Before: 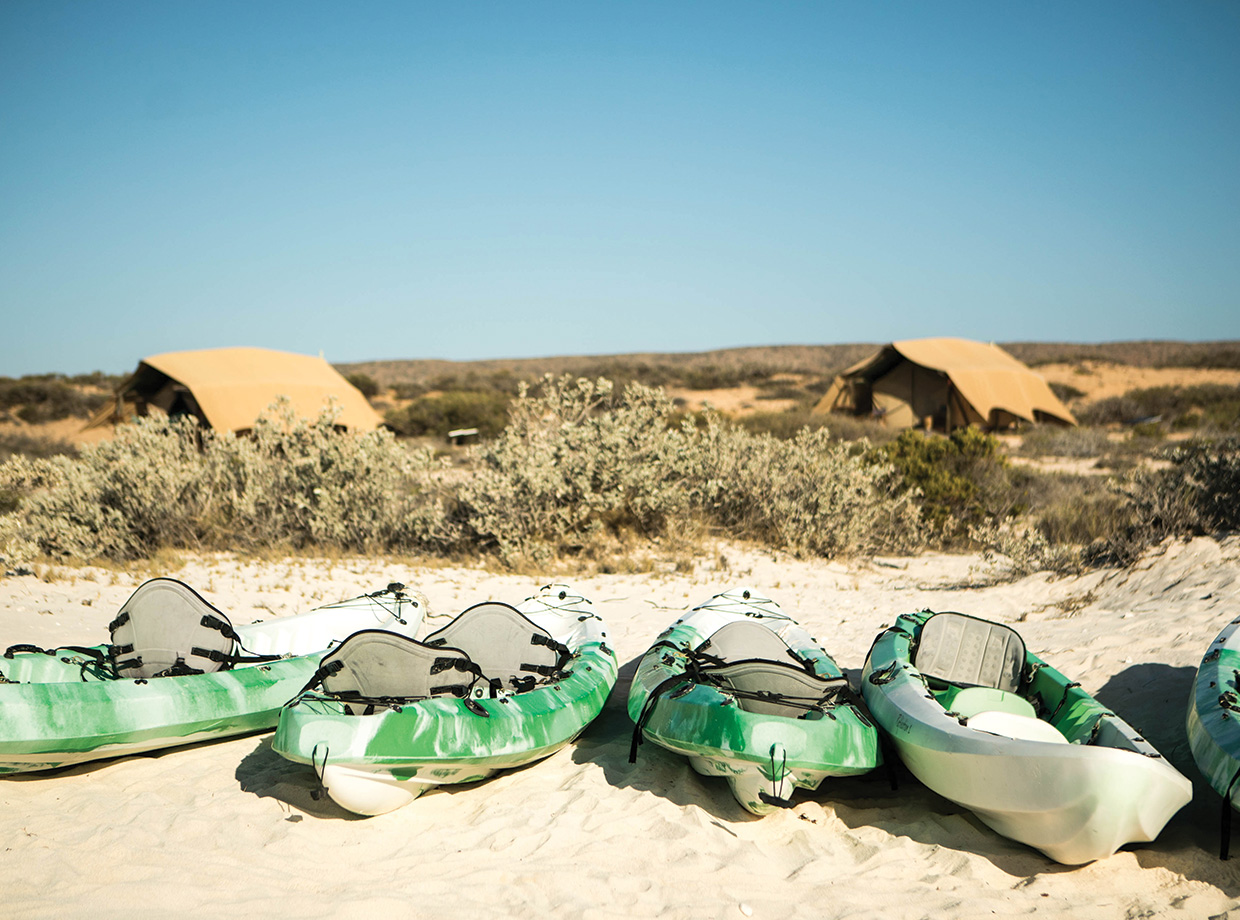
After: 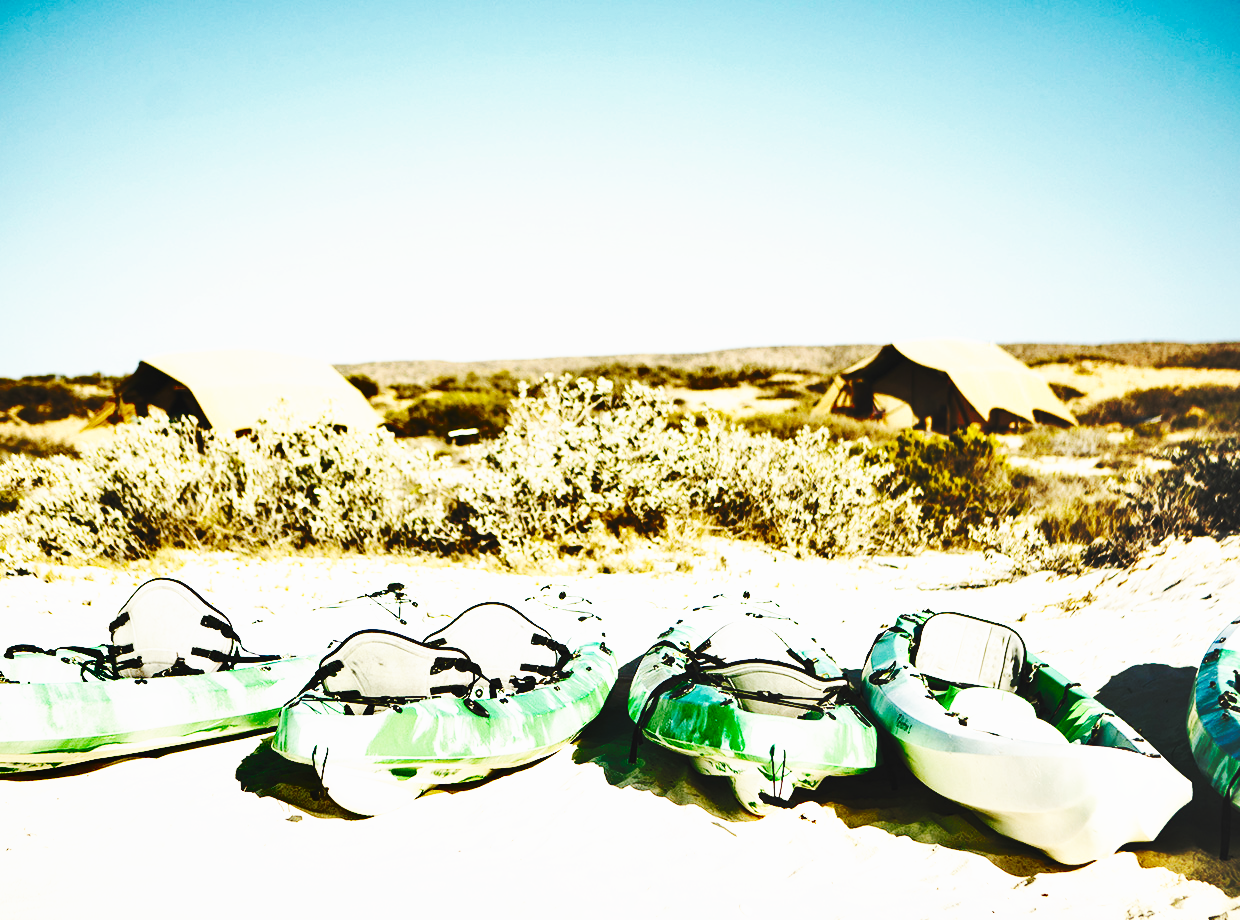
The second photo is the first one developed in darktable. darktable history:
tone curve: curves: ch0 [(0, 0.01) (0.037, 0.032) (0.131, 0.108) (0.275, 0.256) (0.483, 0.512) (0.61, 0.665) (0.696, 0.742) (0.792, 0.819) (0.911, 0.925) (0.997, 0.995)]; ch1 [(0, 0) (0.308, 0.29) (0.425, 0.411) (0.492, 0.488) (0.507, 0.503) (0.53, 0.532) (0.573, 0.586) (0.683, 0.702) (0.746, 0.77) (1, 1)]; ch2 [(0, 0) (0.246, 0.233) (0.36, 0.352) (0.415, 0.415) (0.485, 0.487) (0.502, 0.504) (0.525, 0.518) (0.539, 0.539) (0.587, 0.594) (0.636, 0.652) (0.711, 0.729) (0.845, 0.855) (0.998, 0.977)], preserve colors none
exposure: exposure 0.209 EV, compensate highlight preservation false
shadows and highlights: shadows 40.11, highlights -55.97, low approximation 0.01, soften with gaussian
base curve: curves: ch0 [(0, 0.015) (0.085, 0.116) (0.134, 0.298) (0.19, 0.545) (0.296, 0.764) (0.599, 0.982) (1, 1)], preserve colors none
